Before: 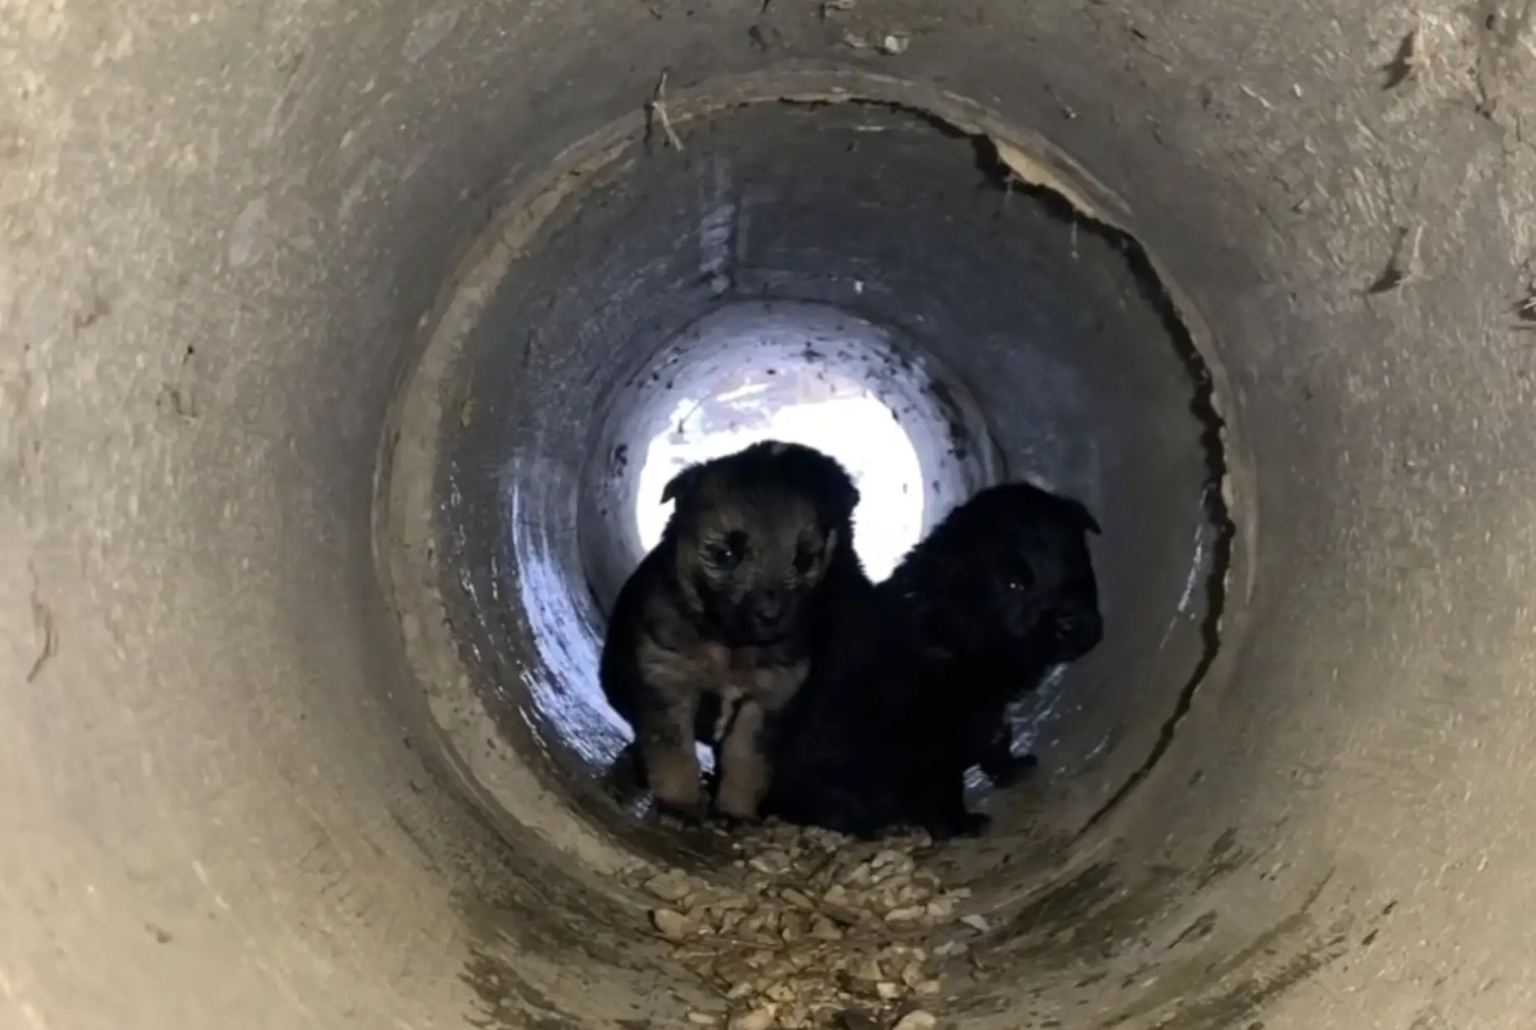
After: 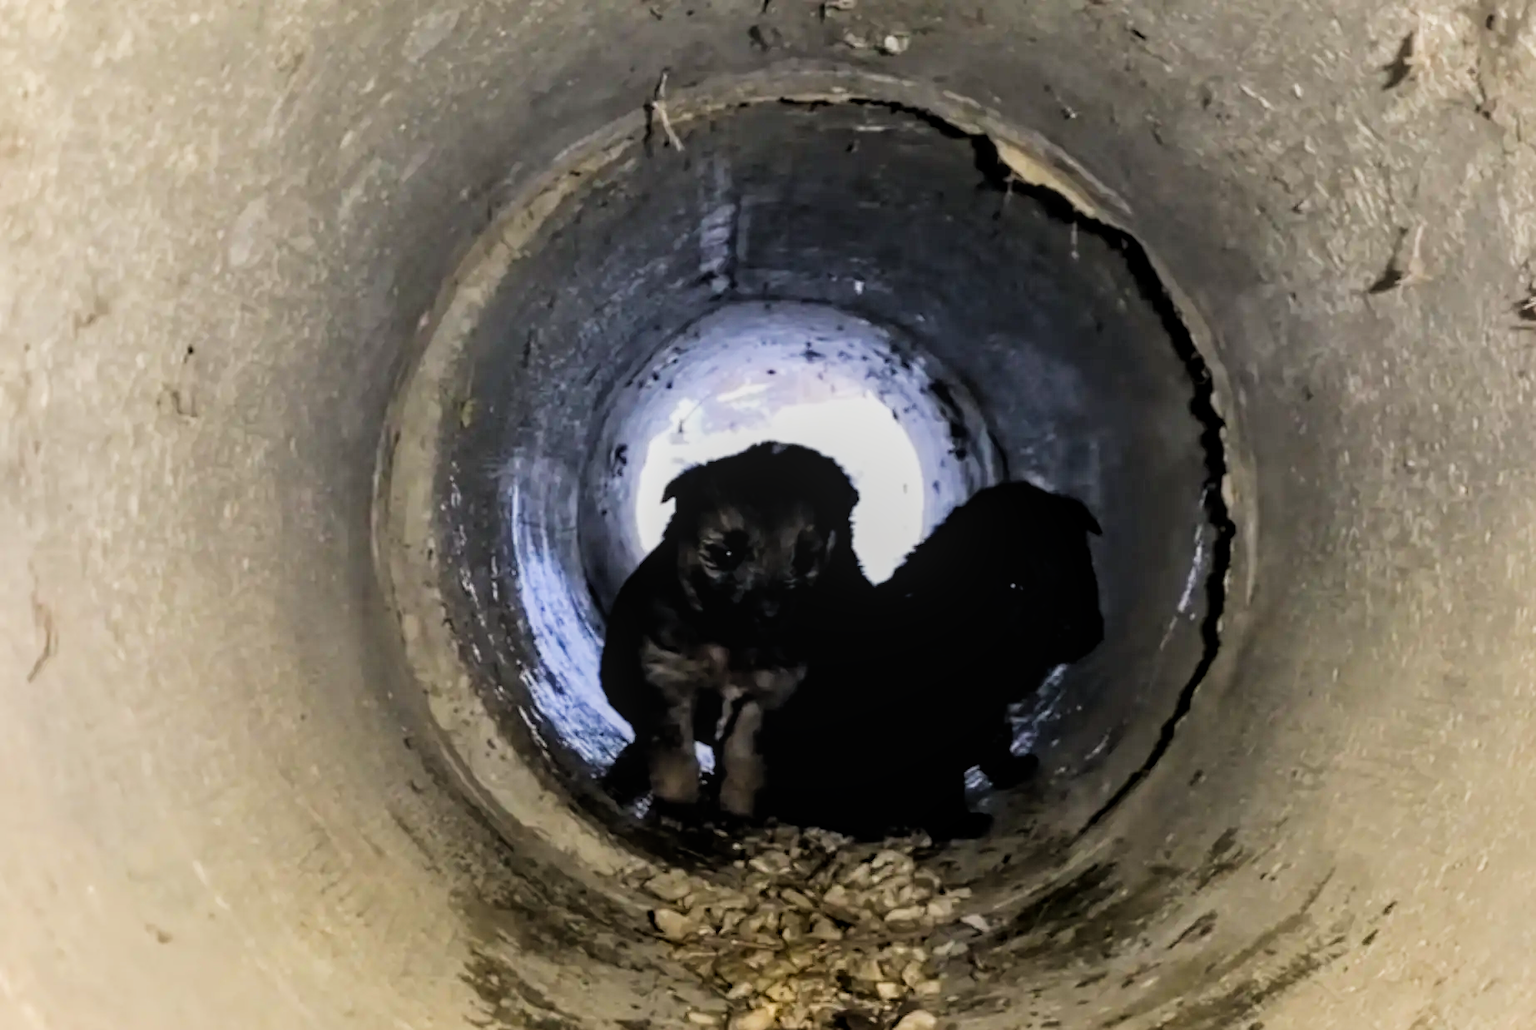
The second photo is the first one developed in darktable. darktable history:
local contrast: detail 115%
filmic rgb: black relative exposure -5 EV, hardness 2.88, contrast 1.3, highlights saturation mix -30%
color balance rgb: perceptual saturation grading › global saturation 20%, global vibrance 20%
exposure: black level correction 0, exposure 0.5 EV, compensate highlight preservation false
